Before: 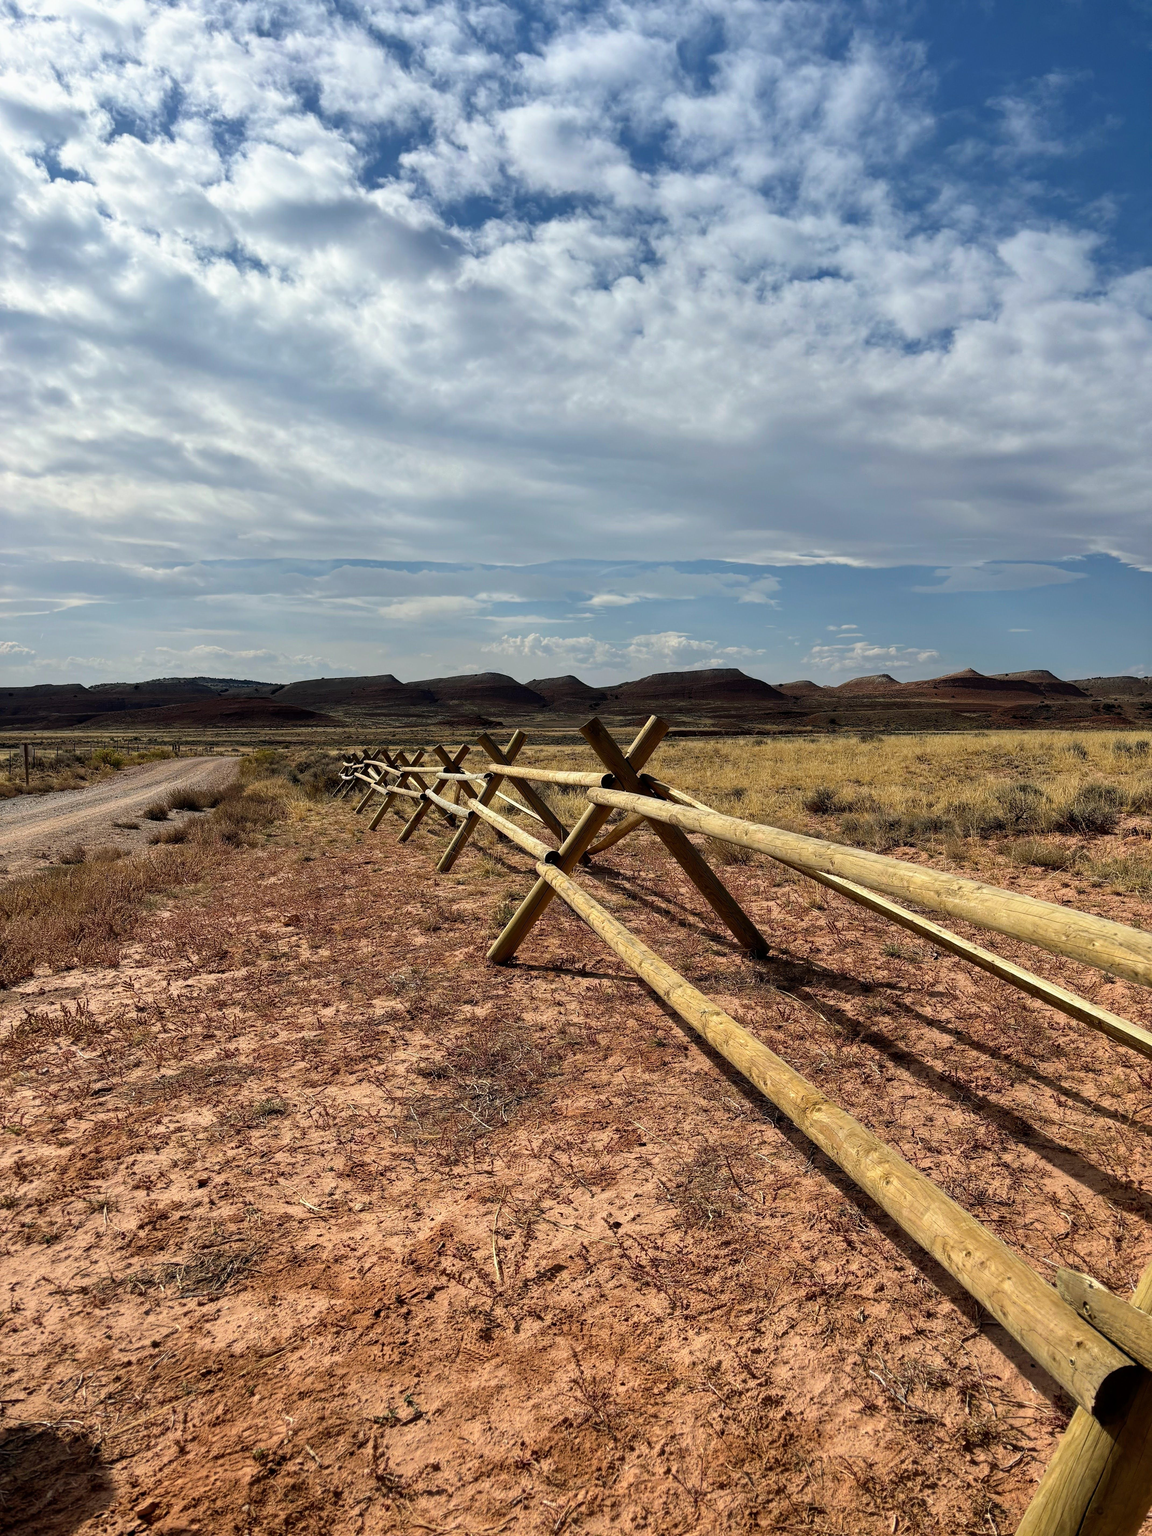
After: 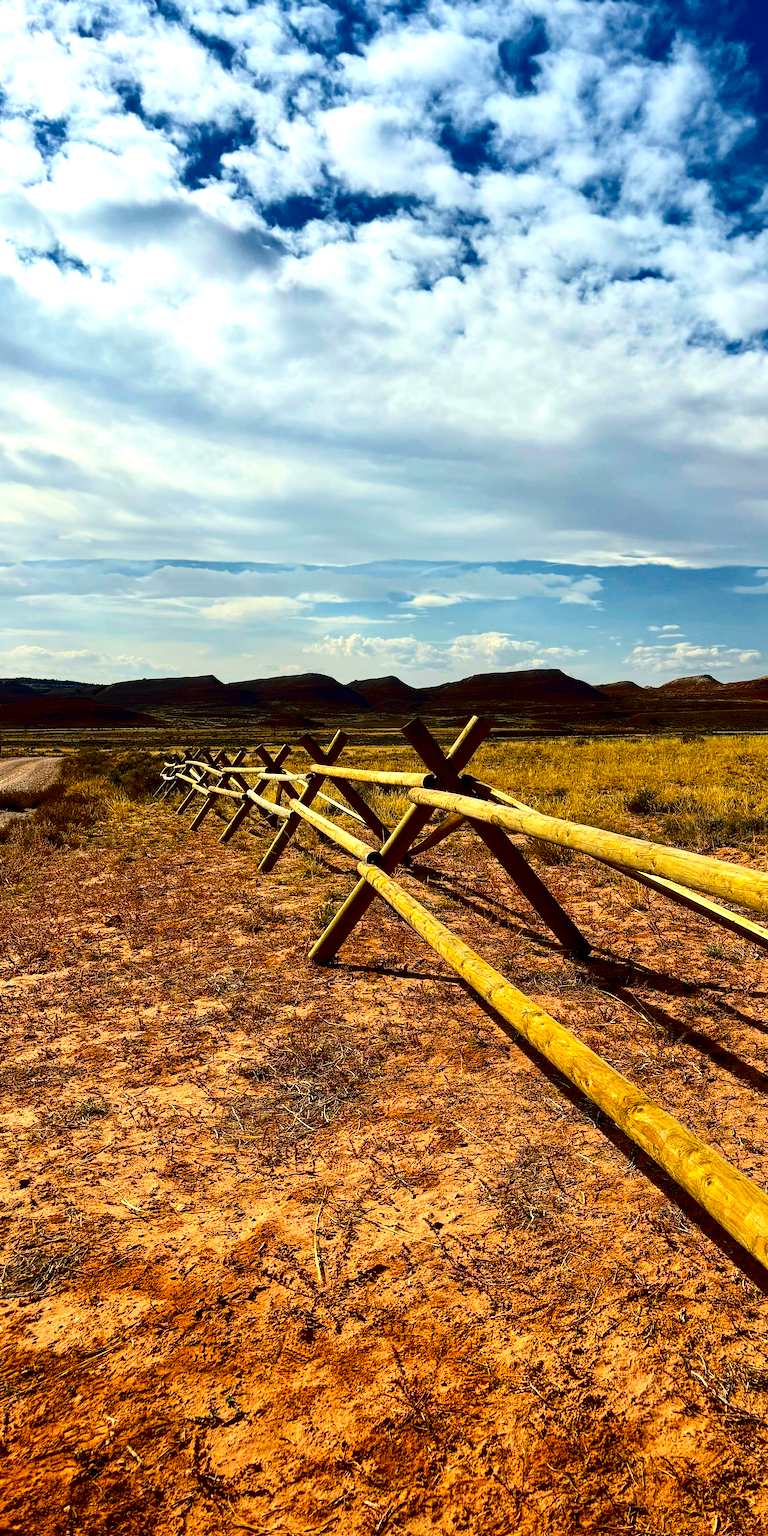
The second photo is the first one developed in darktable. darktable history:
exposure: exposure 0.601 EV, compensate highlight preservation false
contrast brightness saturation: contrast 0.244, brightness -0.23, saturation 0.145
crop and rotate: left 15.54%, right 17.741%
color balance rgb: highlights gain › luminance 6.309%, highlights gain › chroma 2.58%, highlights gain › hue 89.8°, perceptual saturation grading › global saturation 25.037%, global vibrance 16.63%, saturation formula JzAzBz (2021)
